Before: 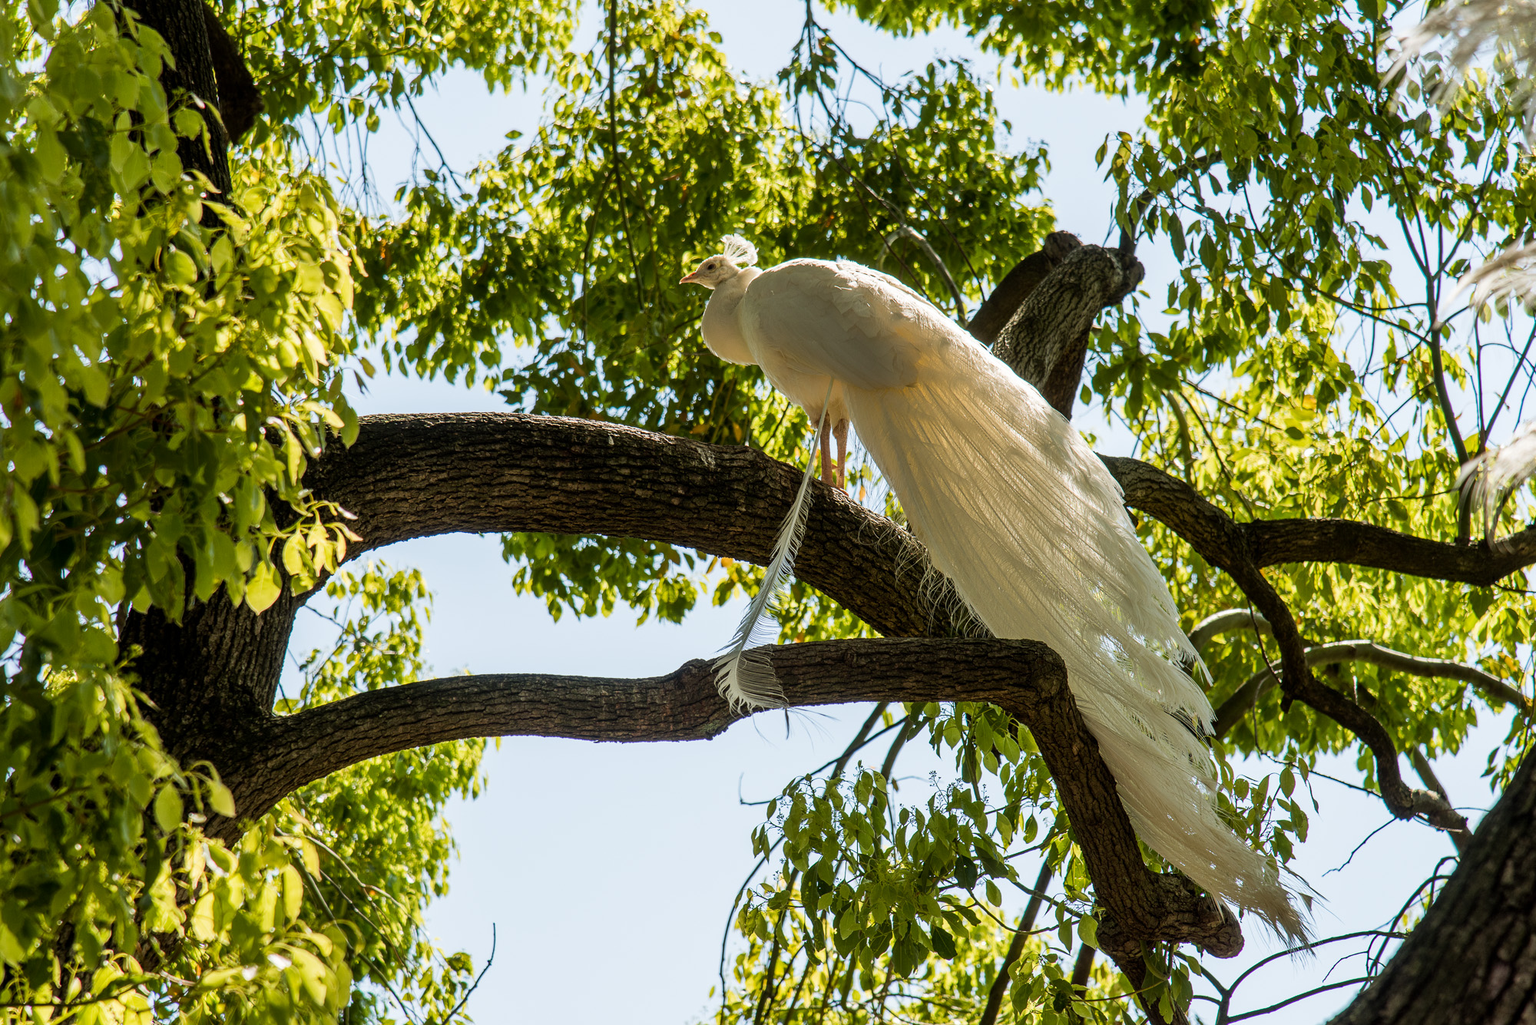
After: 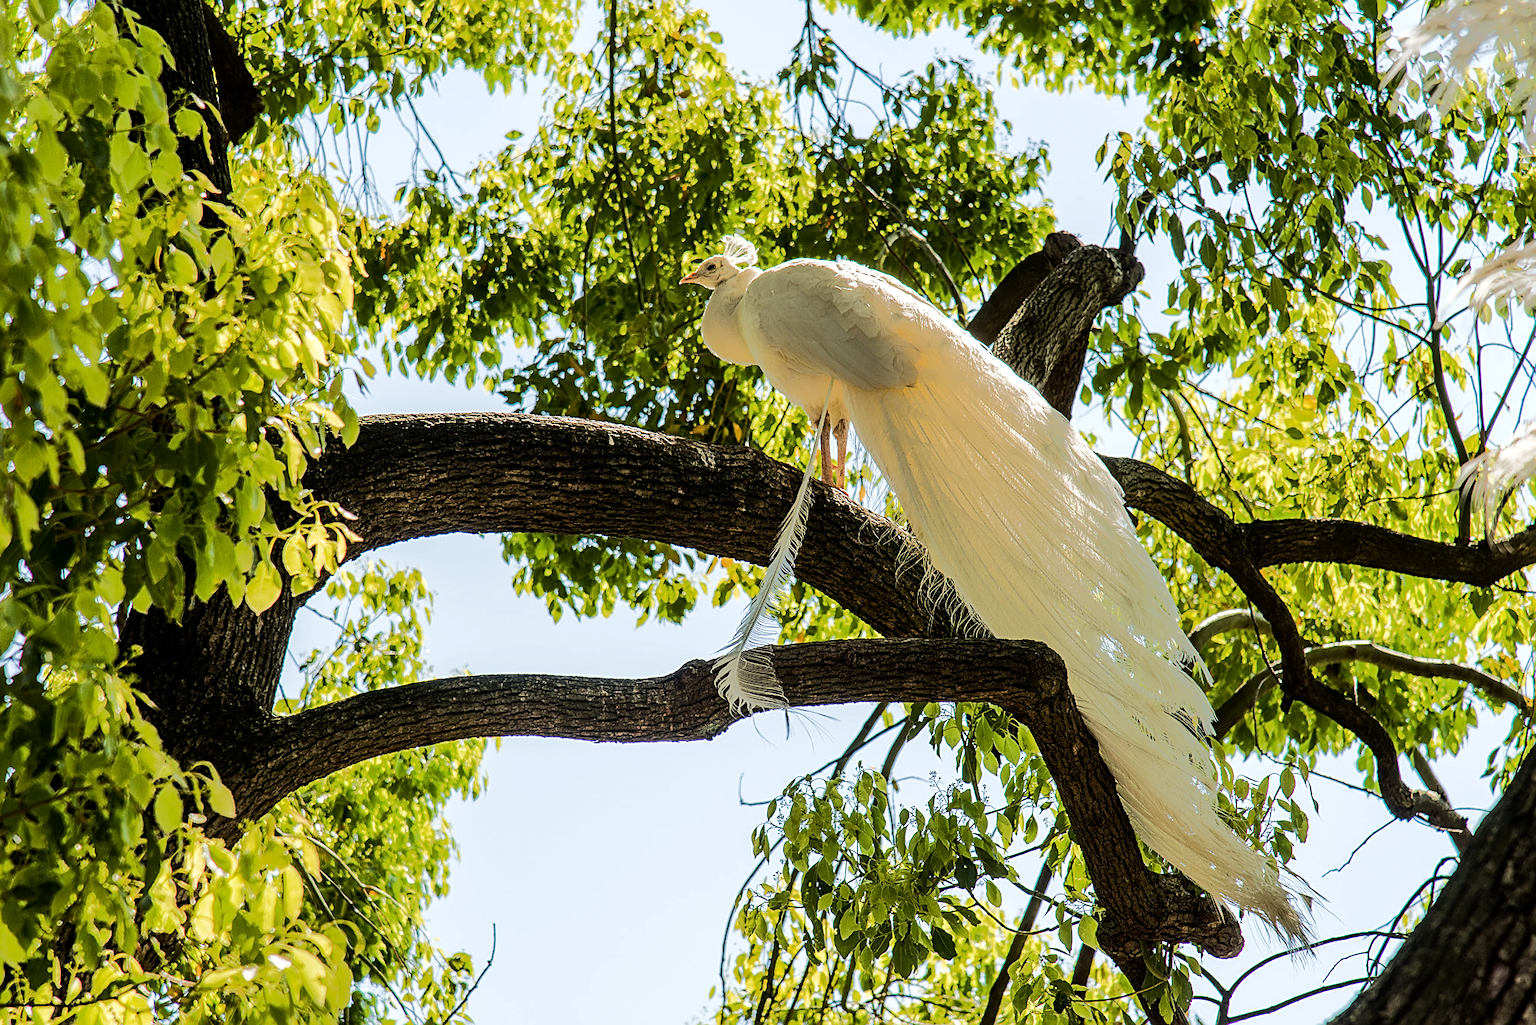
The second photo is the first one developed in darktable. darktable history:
sharpen: on, module defaults
tone equalizer: -8 EV -0.538 EV, -7 EV -0.304 EV, -6 EV -0.086 EV, -5 EV 0.395 EV, -4 EV 0.97 EV, -3 EV 0.814 EV, -2 EV -0.005 EV, -1 EV 0.136 EV, +0 EV -0.027 EV, edges refinement/feathering 500, mask exposure compensation -1.57 EV, preserve details no
